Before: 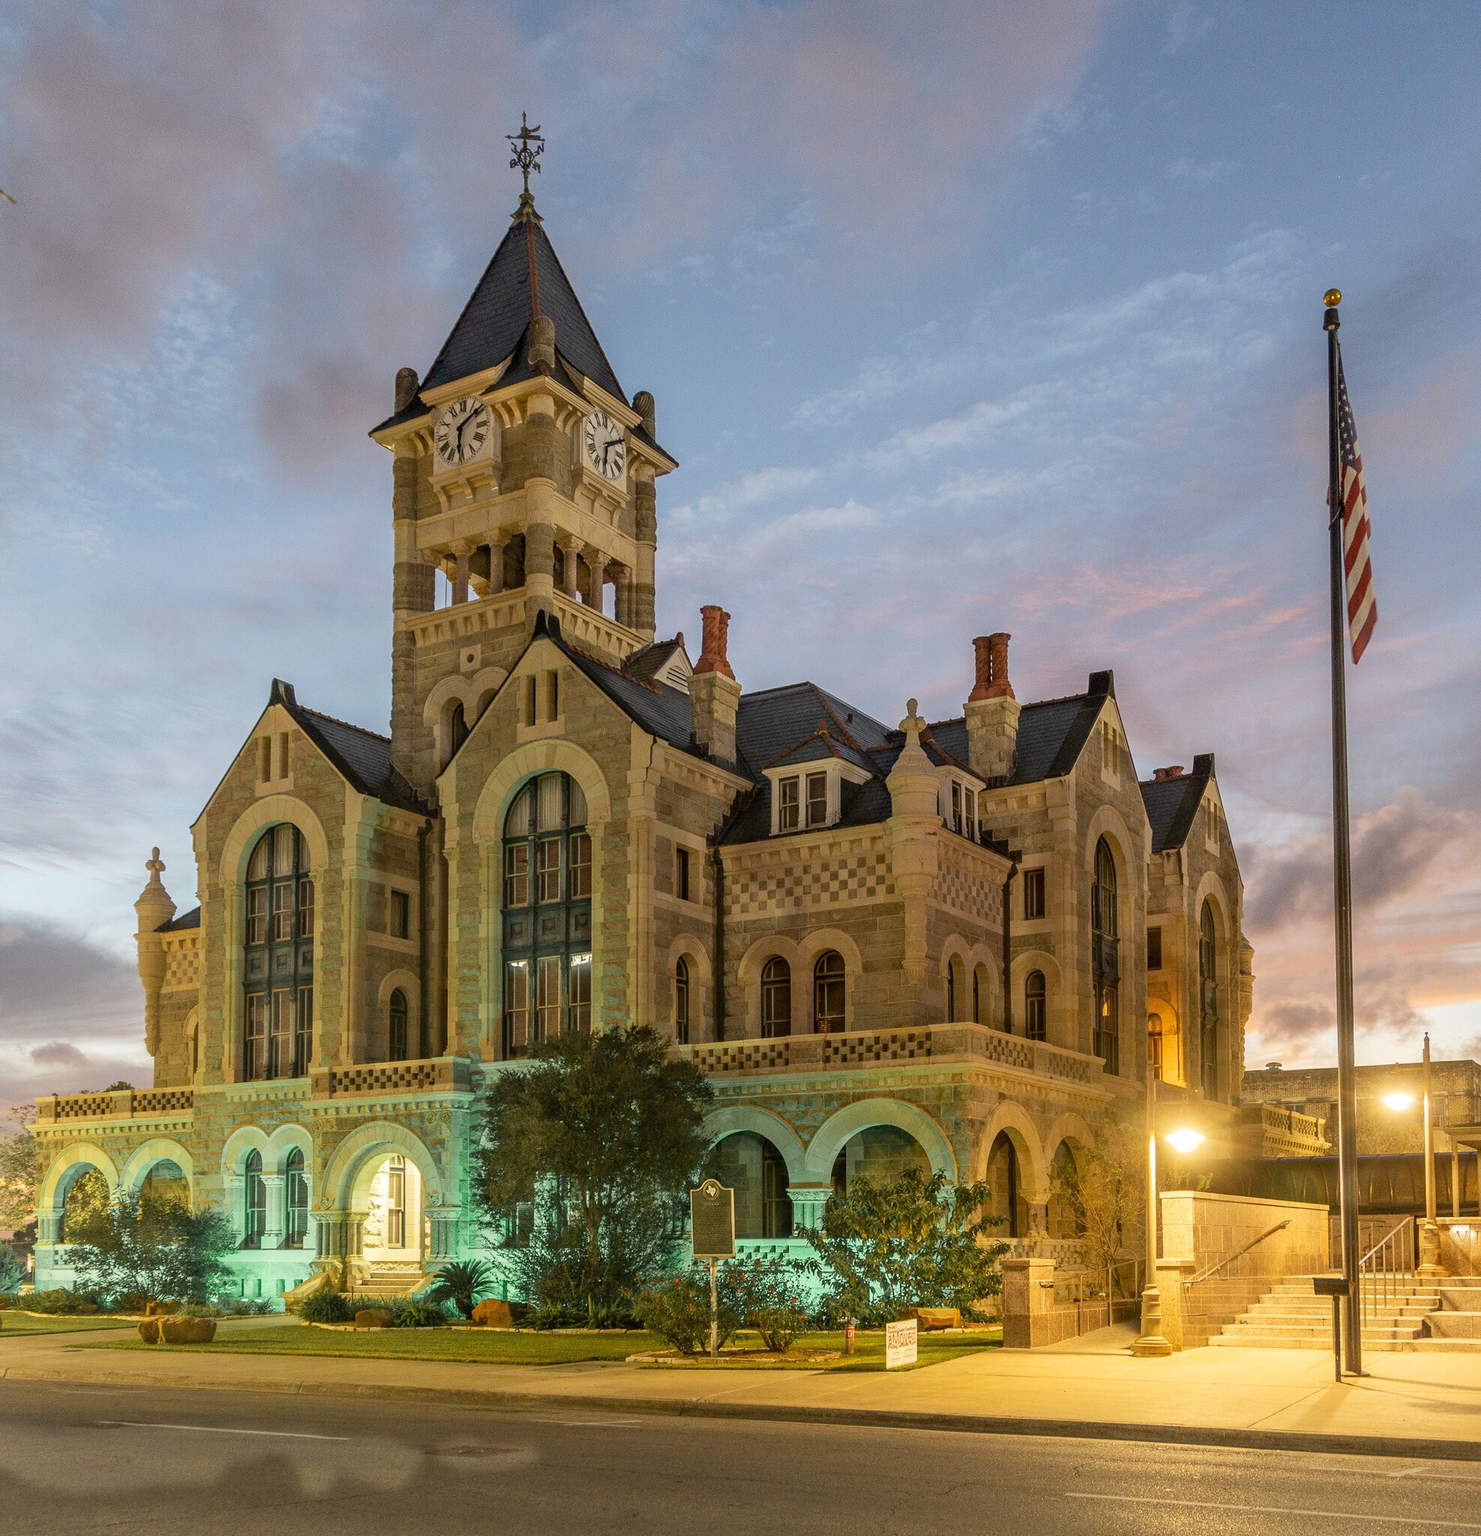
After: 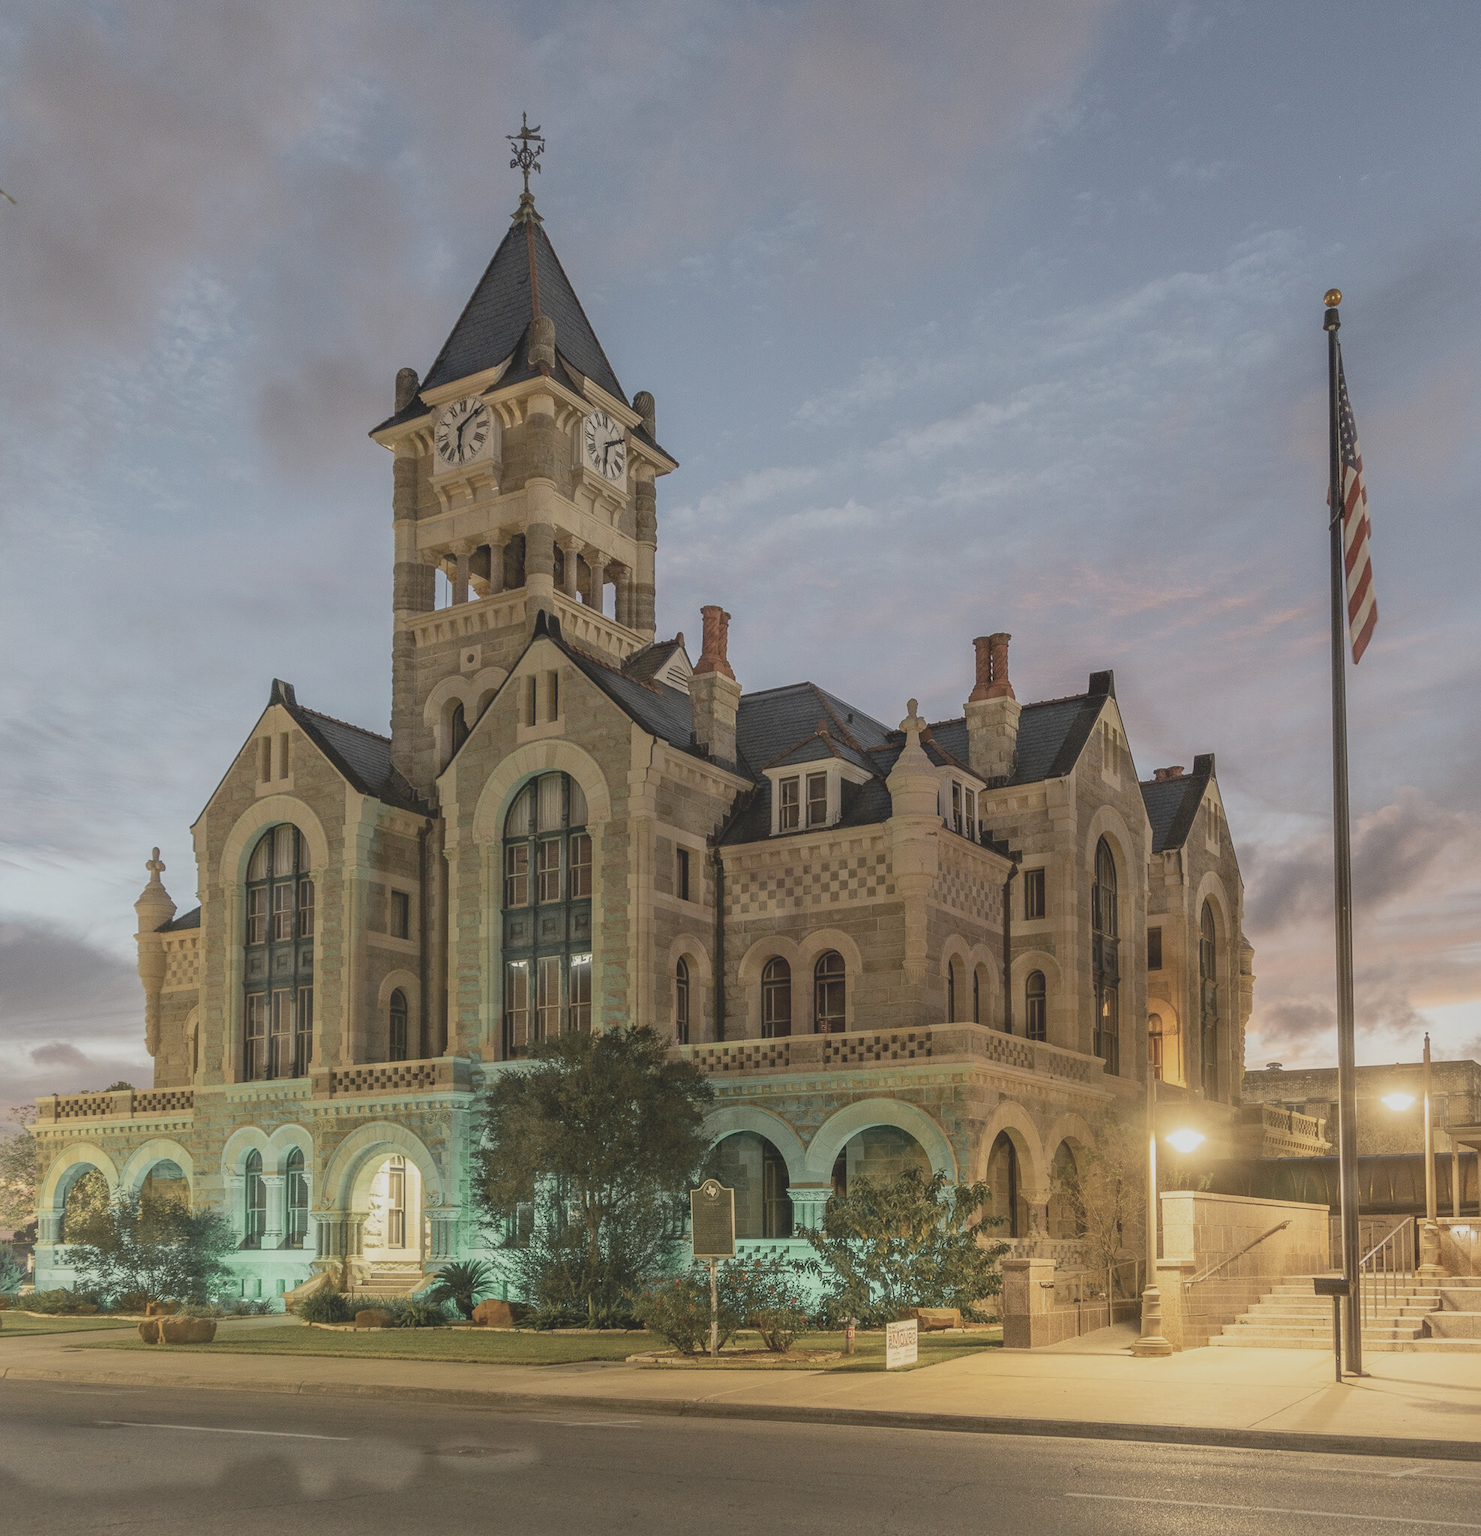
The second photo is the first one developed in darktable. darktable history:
contrast brightness saturation: contrast -0.259, saturation -0.449
